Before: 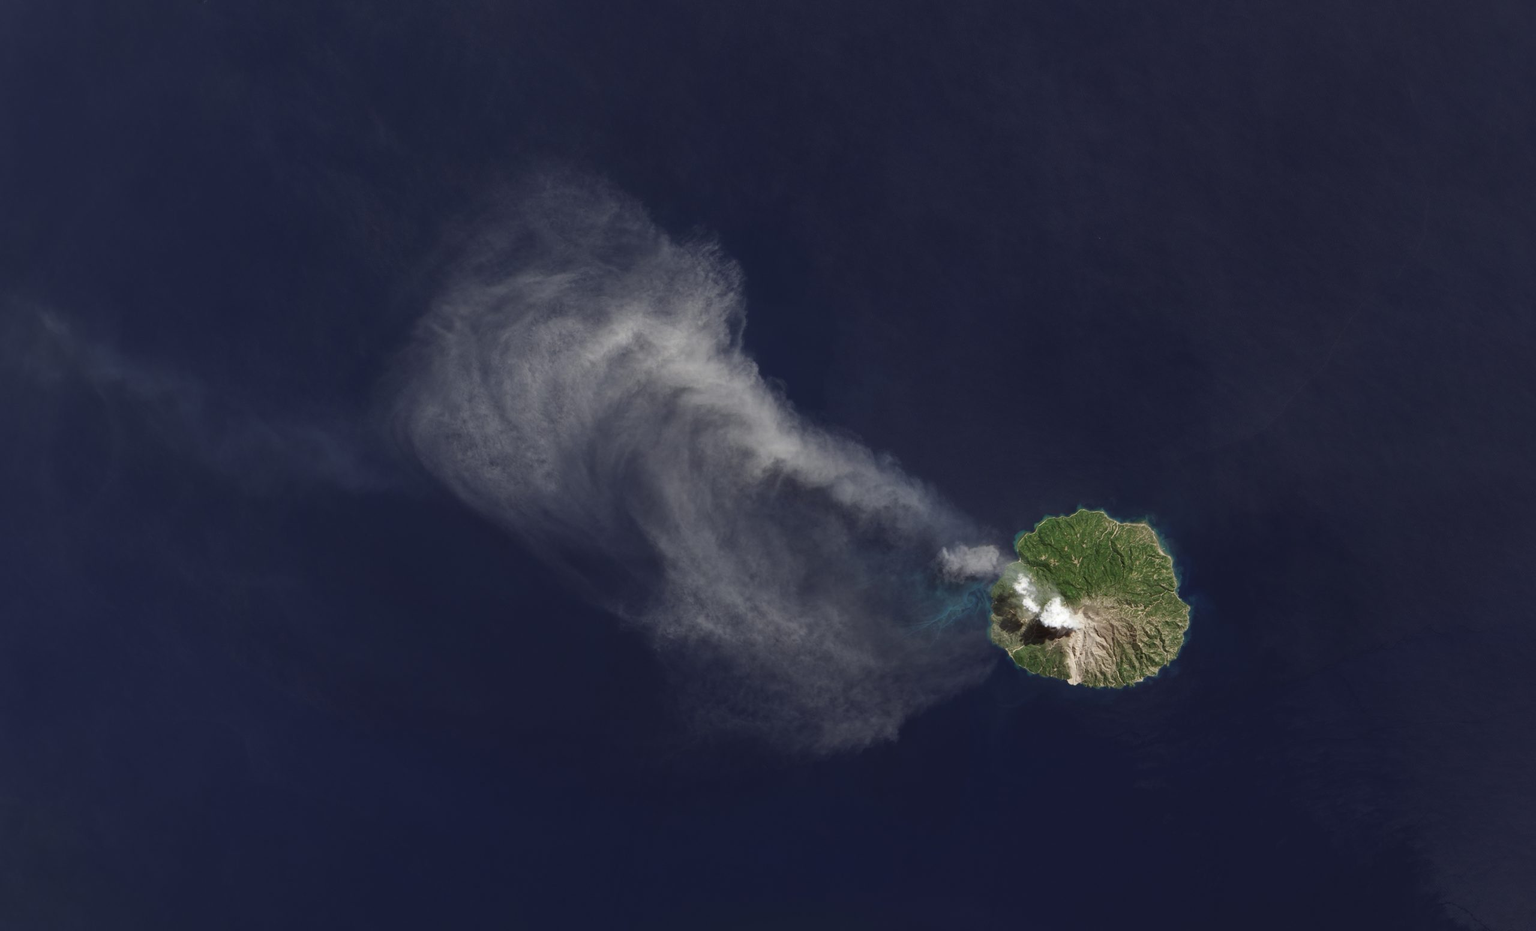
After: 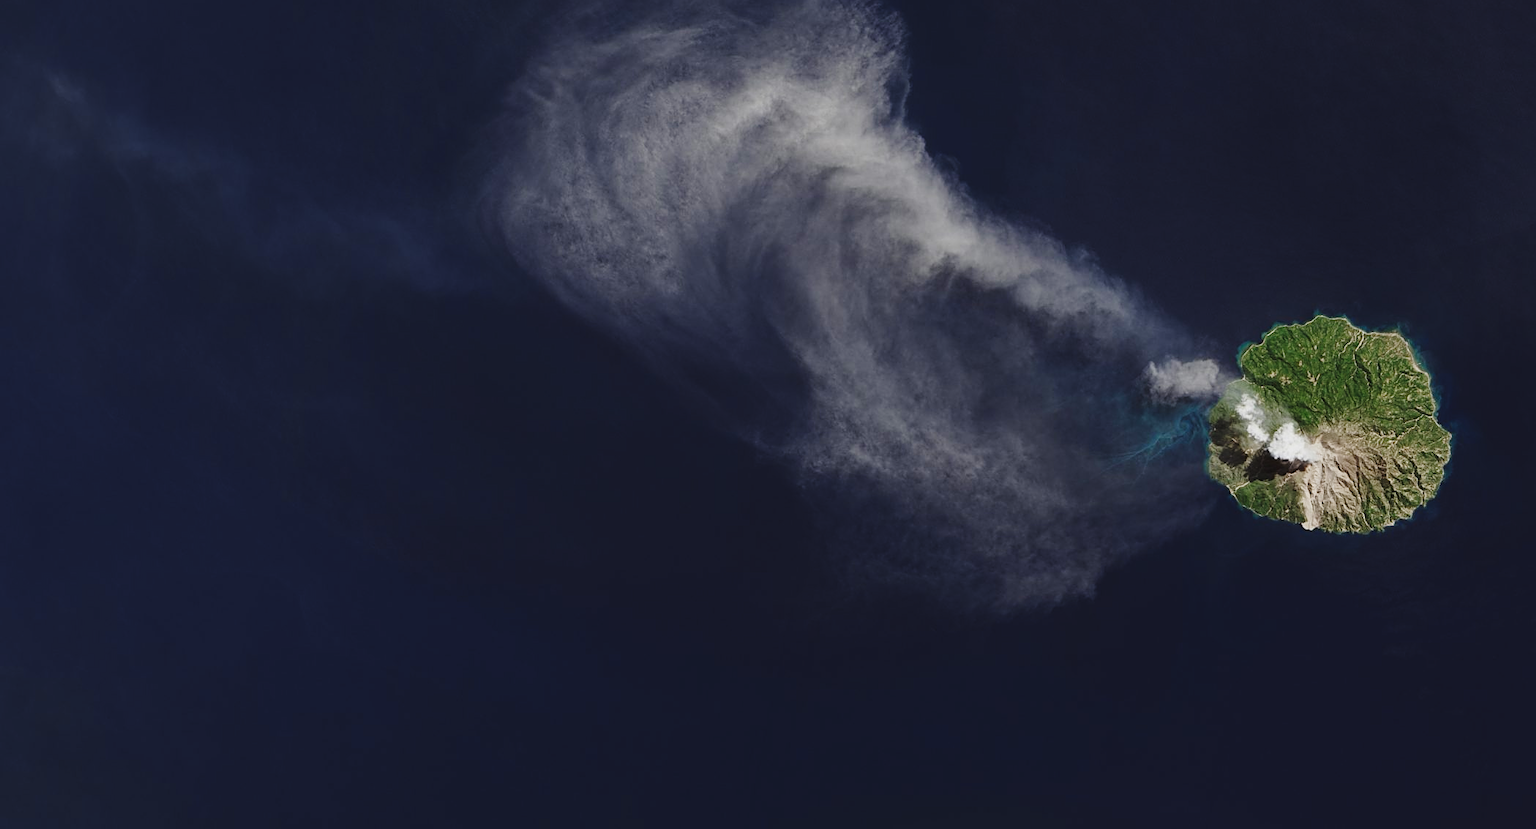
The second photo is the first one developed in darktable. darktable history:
crop: top 26.955%, right 17.979%
sharpen: on, module defaults
tone curve: curves: ch0 [(0, 0.019) (0.204, 0.162) (0.491, 0.519) (0.748, 0.765) (1, 0.919)]; ch1 [(0, 0) (0.201, 0.113) (0.372, 0.282) (0.443, 0.434) (0.496, 0.504) (0.566, 0.585) (0.761, 0.803) (1, 1)]; ch2 [(0, 0) (0.434, 0.447) (0.483, 0.487) (0.555, 0.563) (0.697, 0.68) (1, 1)], preserve colors none
